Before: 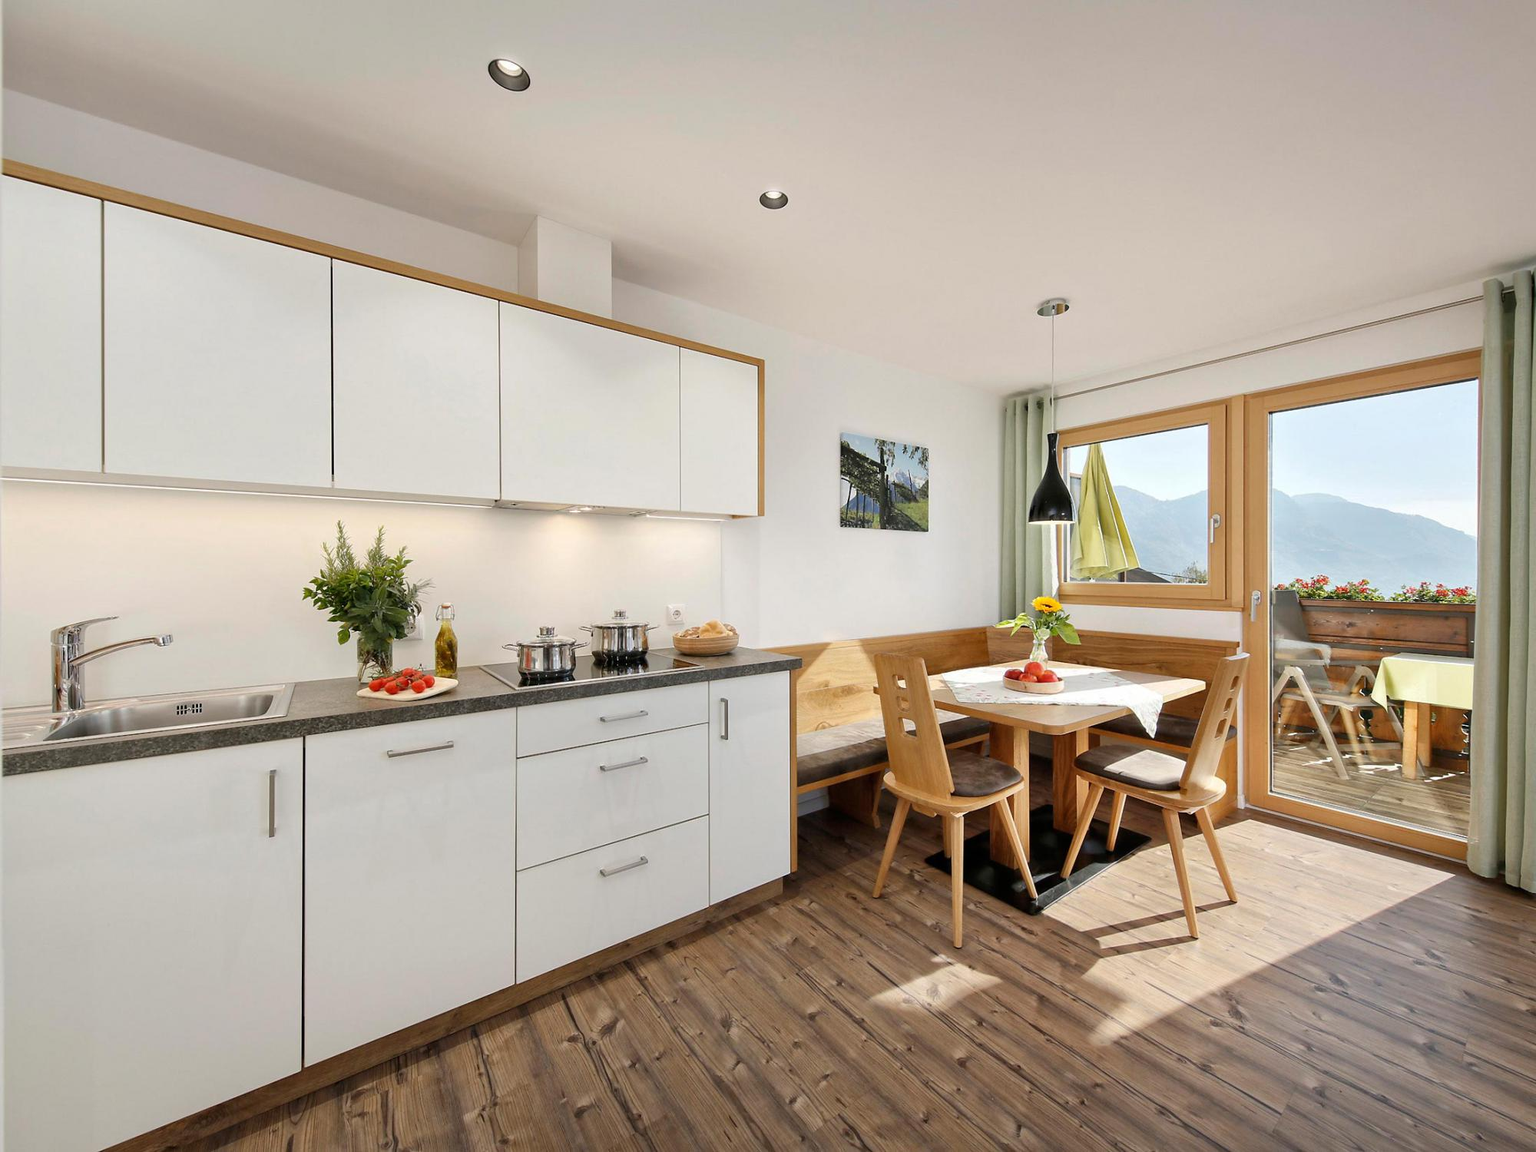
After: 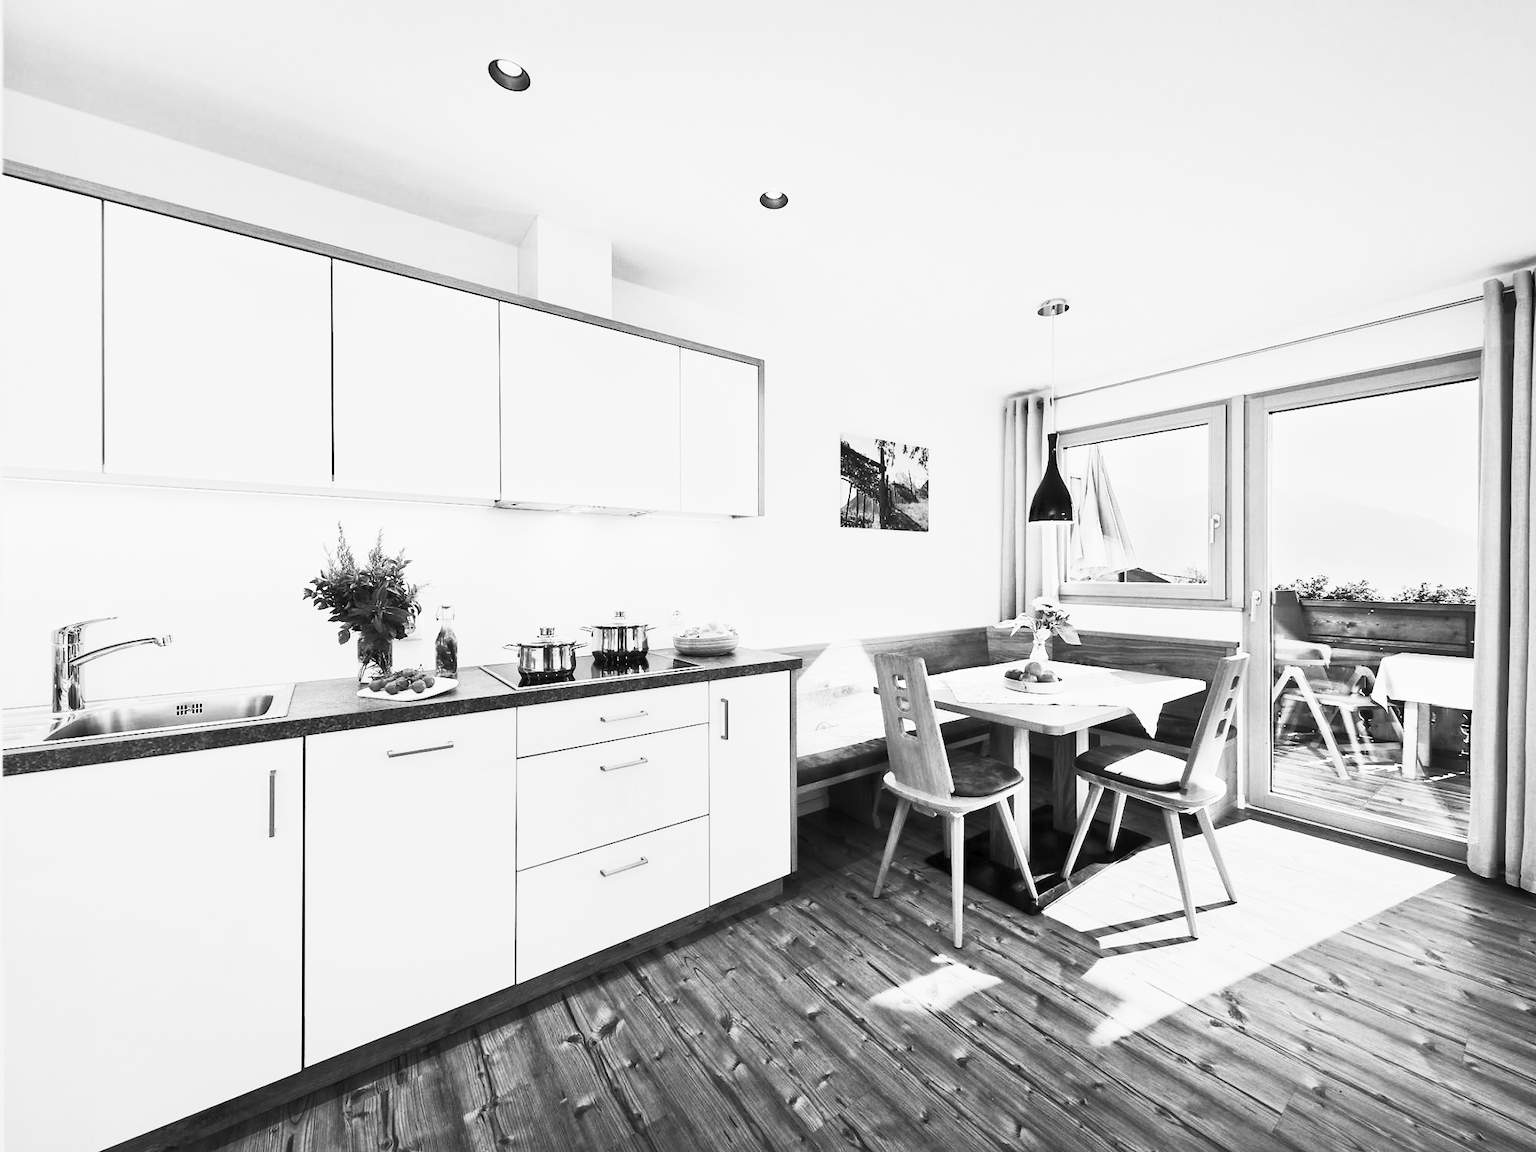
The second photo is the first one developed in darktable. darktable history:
exposure: exposure -0.242 EV, compensate highlight preservation false
contrast brightness saturation: contrast 0.83, brightness 0.59, saturation 0.59
monochrome: a 32, b 64, size 2.3
